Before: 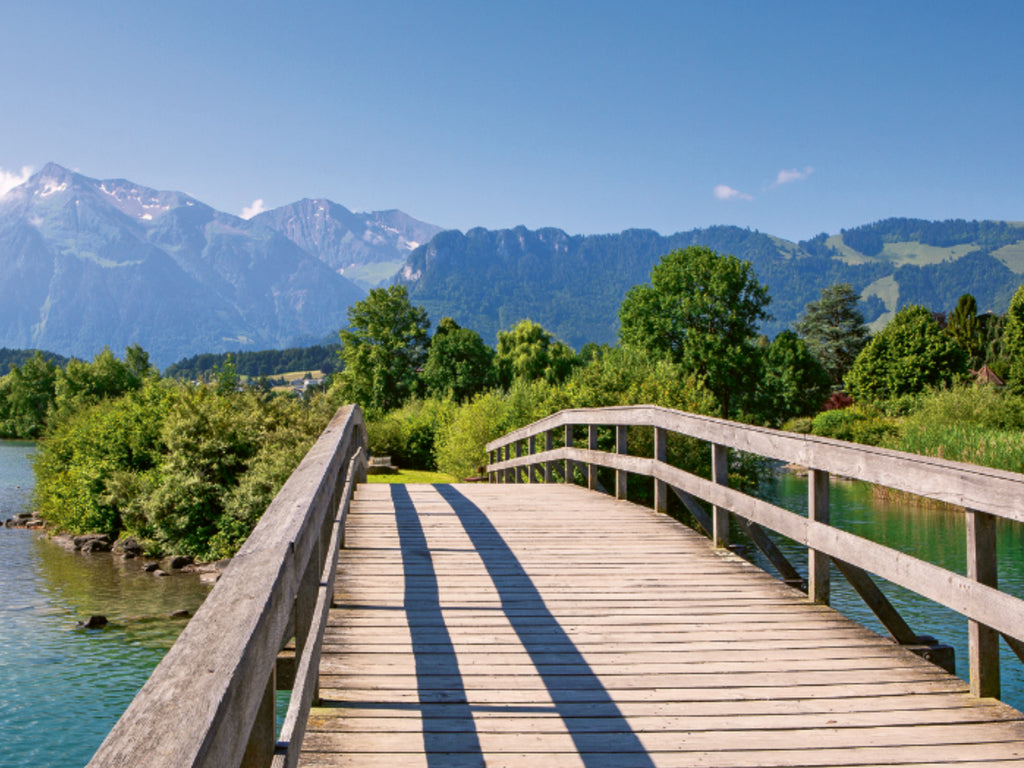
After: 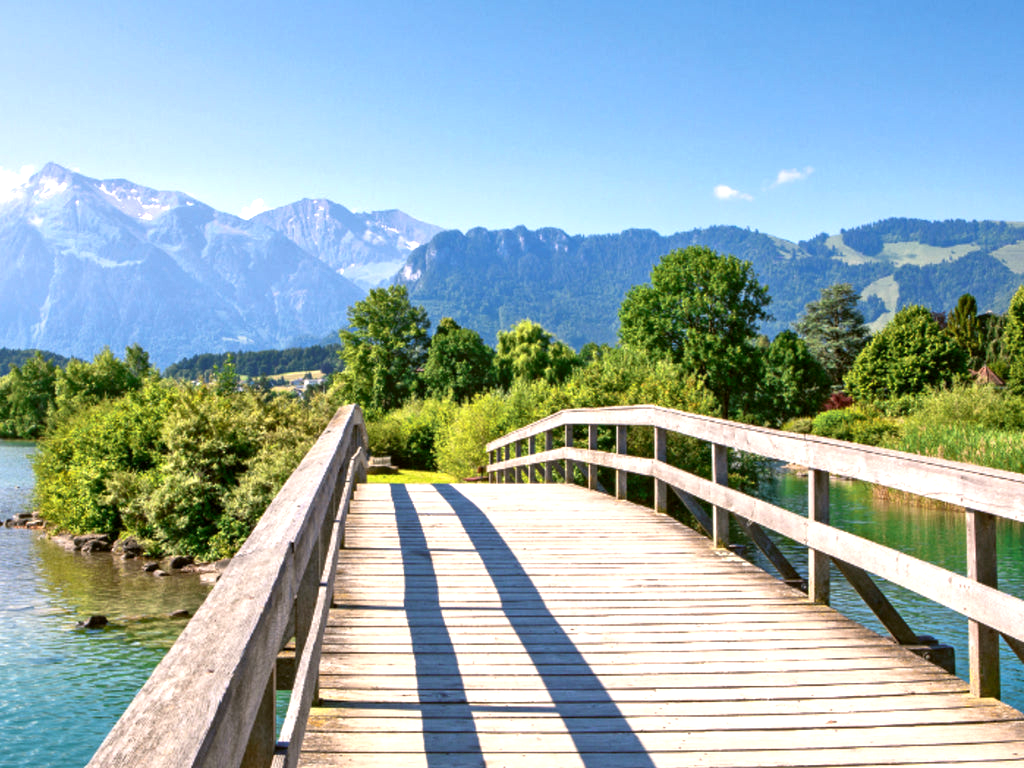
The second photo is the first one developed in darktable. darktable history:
exposure: exposure 0.774 EV, compensate exposure bias true, compensate highlight preservation false
local contrast: mode bilateral grid, contrast 21, coarseness 51, detail 130%, midtone range 0.2
